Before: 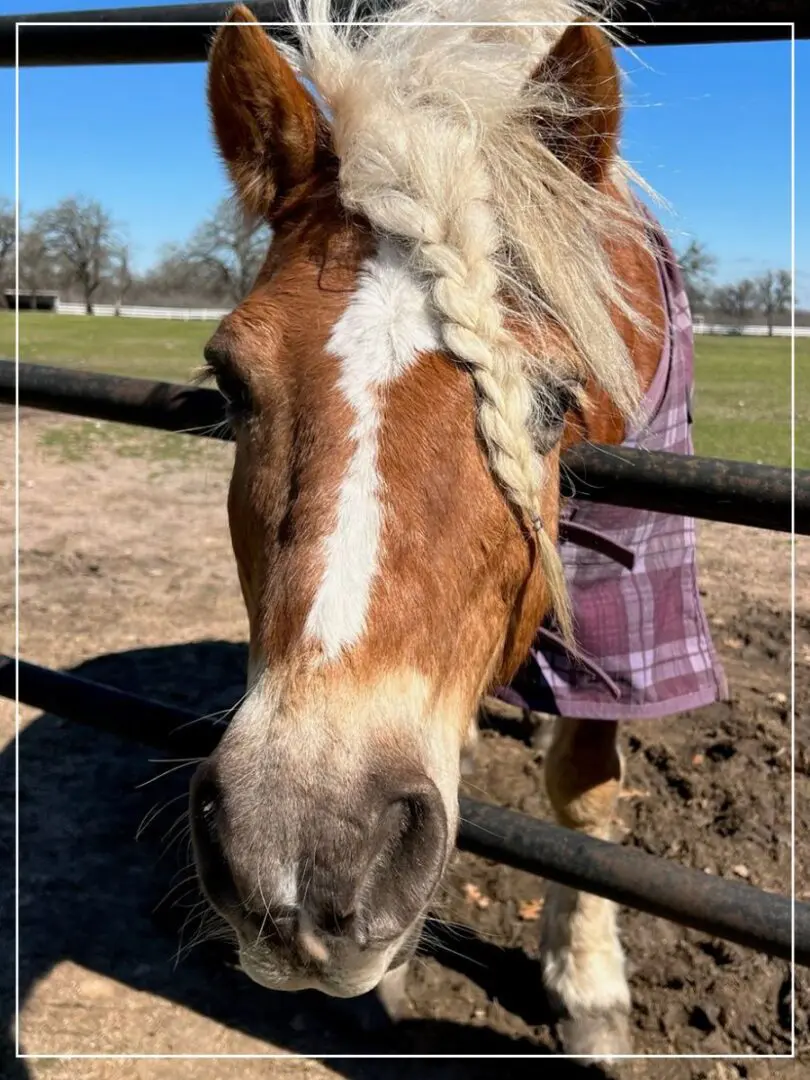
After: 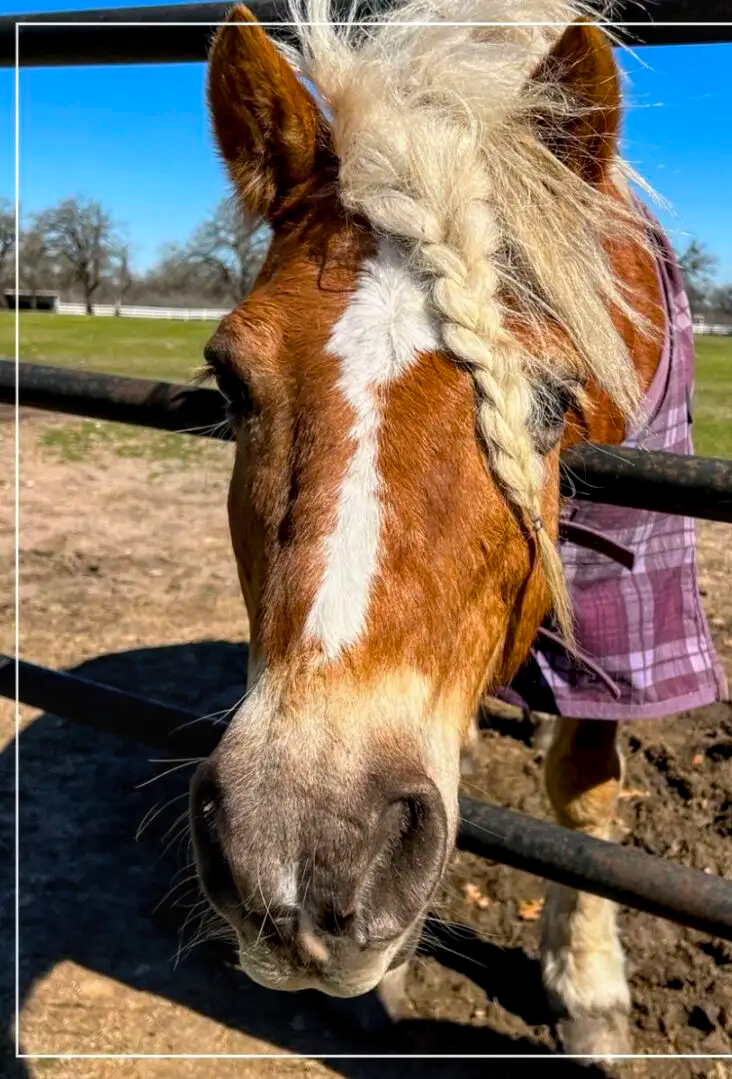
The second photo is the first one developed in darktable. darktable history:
crop: right 9.509%, bottom 0.031%
color balance rgb: perceptual saturation grading › global saturation 25%, global vibrance 20%
local contrast: on, module defaults
